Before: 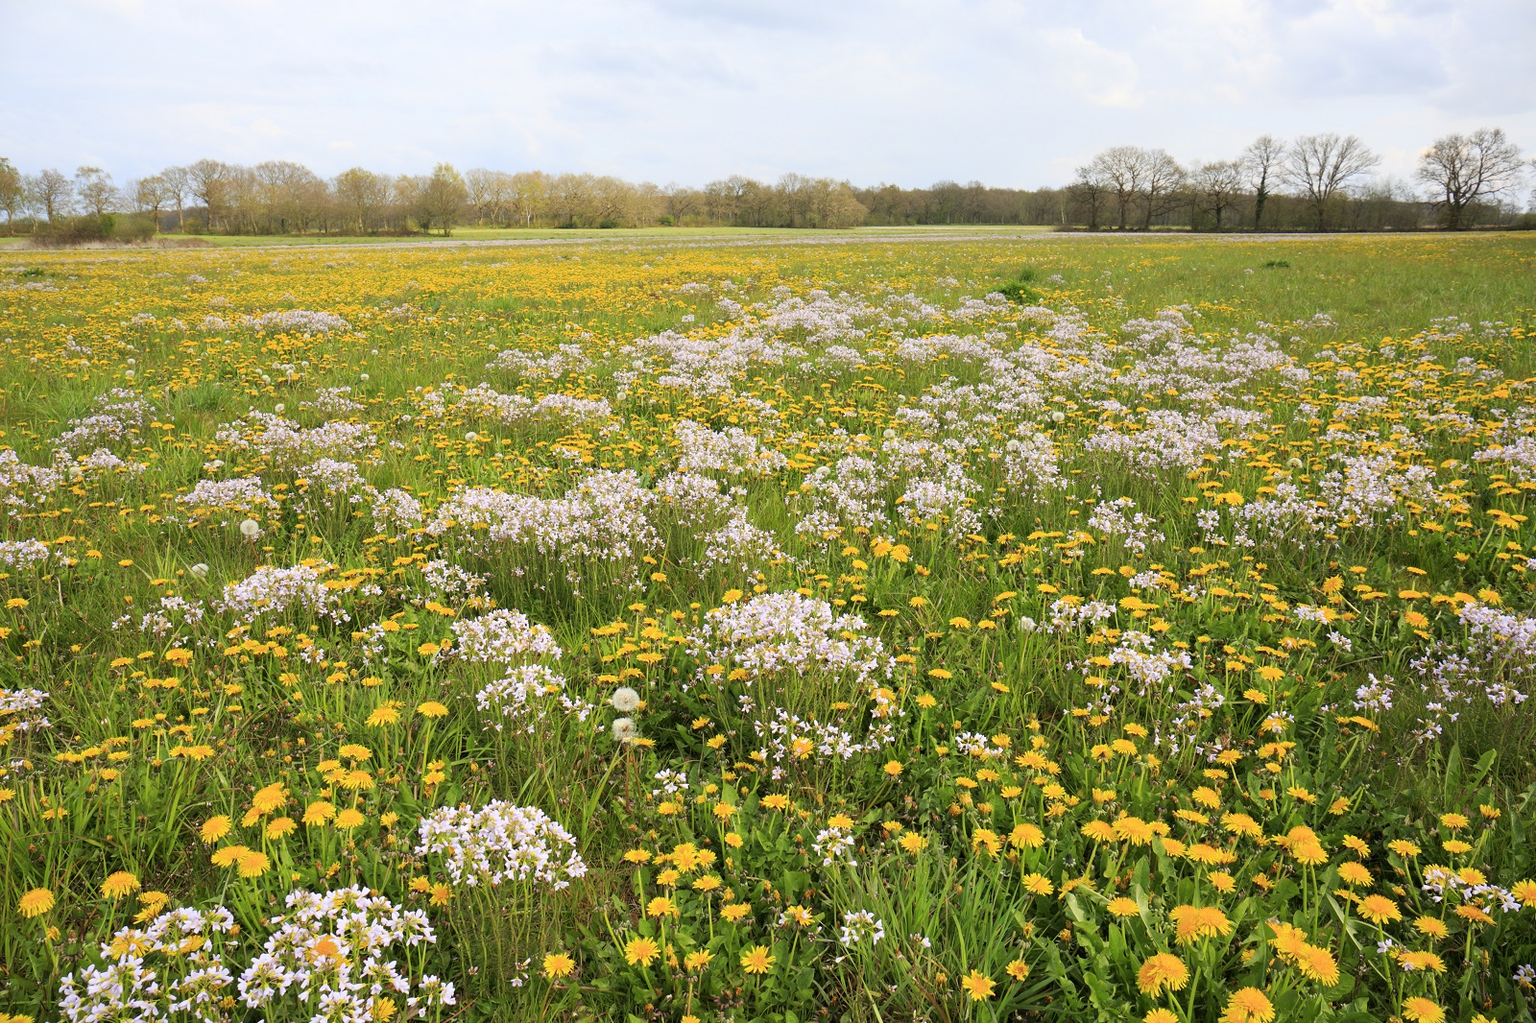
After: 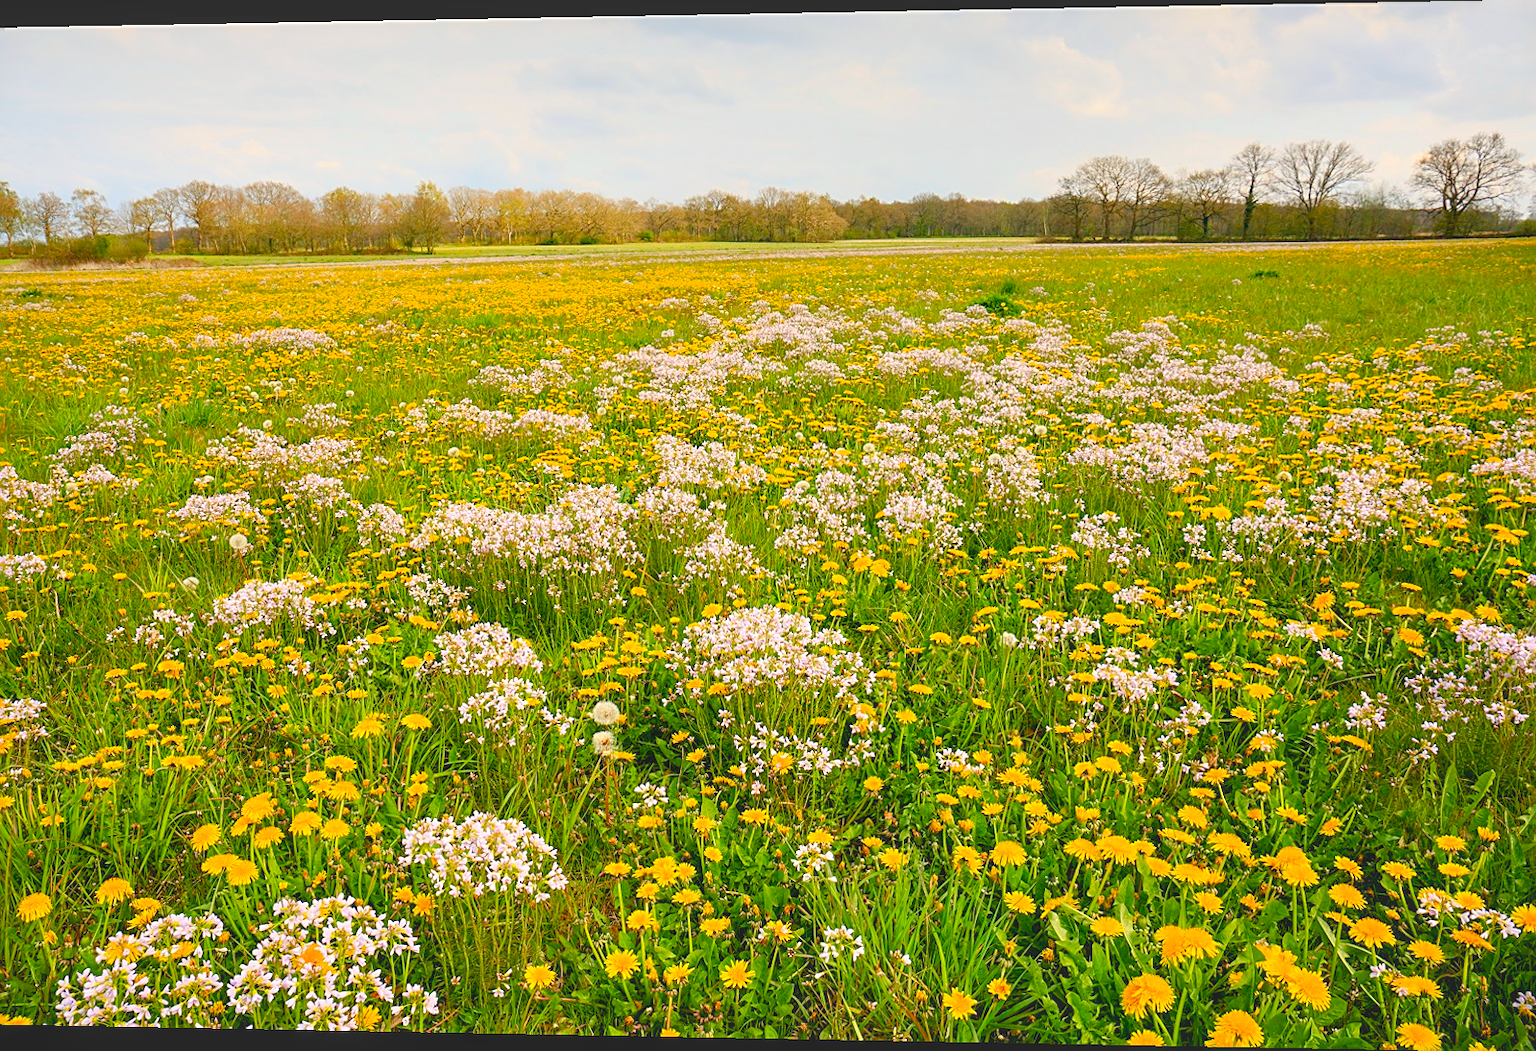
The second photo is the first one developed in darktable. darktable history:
sharpen: on, module defaults
exposure: exposure 0.636 EV, compensate highlight preservation false
contrast brightness saturation: contrast -0.28
rotate and perspective: lens shift (horizontal) -0.055, automatic cropping off
local contrast: on, module defaults
color balance rgb: shadows lift › chroma 3%, shadows lift › hue 240.84°, highlights gain › chroma 3%, highlights gain › hue 73.2°, global offset › luminance -0.5%, perceptual saturation grading › global saturation 20%, perceptual saturation grading › highlights -25%, perceptual saturation grading › shadows 50%, global vibrance 25.26%
